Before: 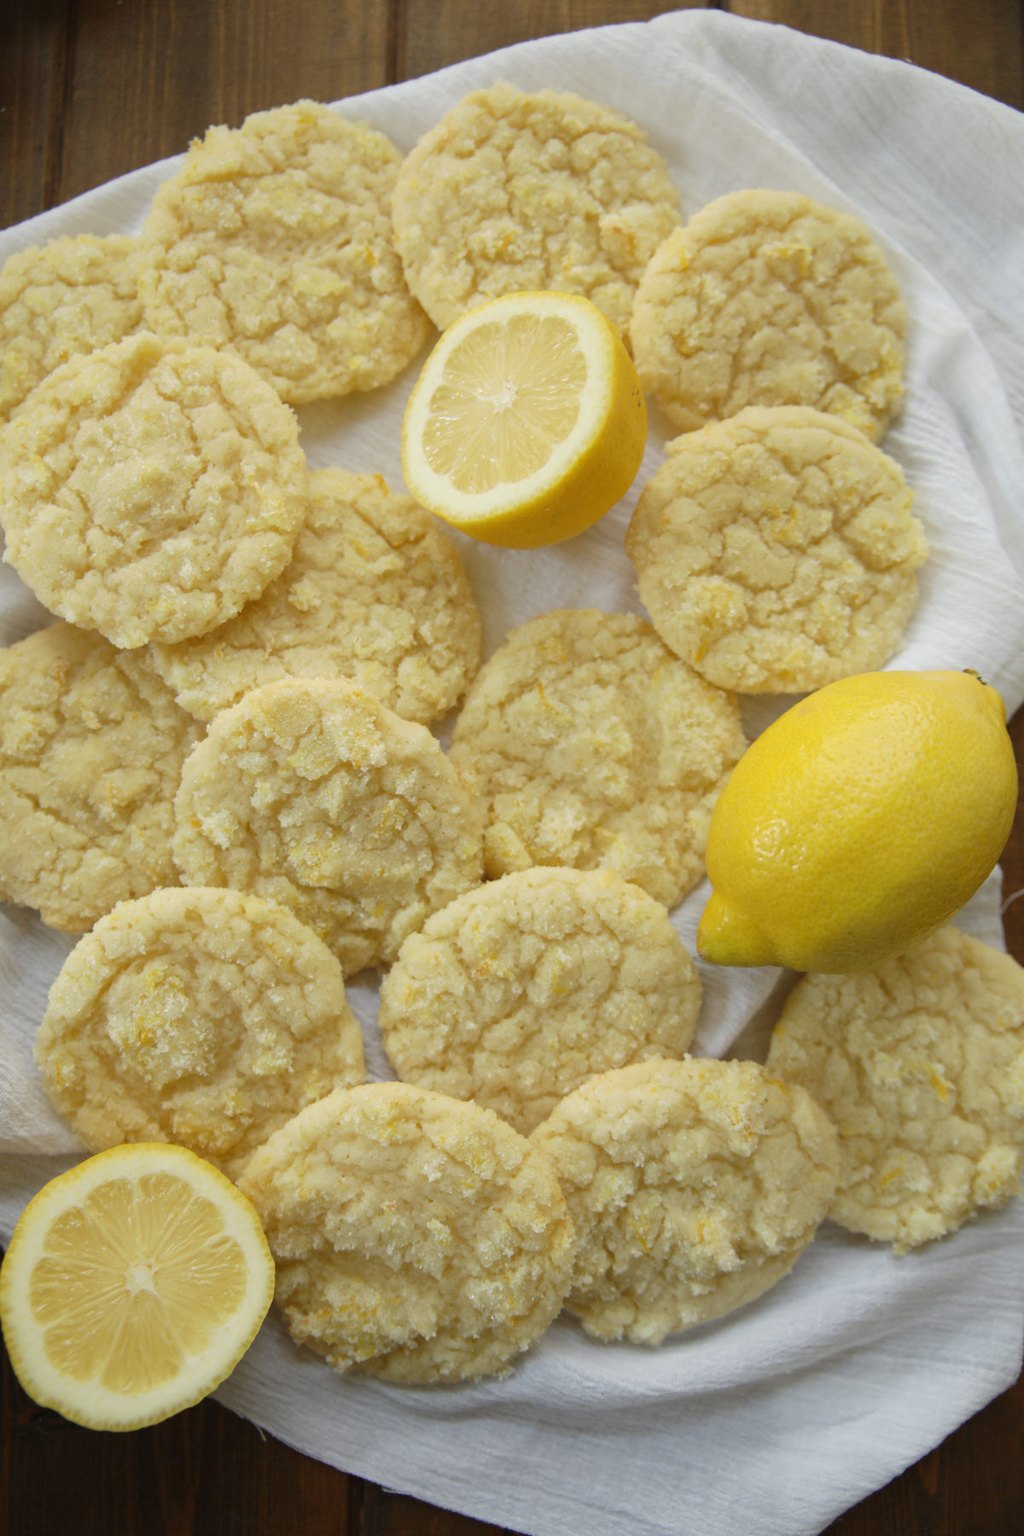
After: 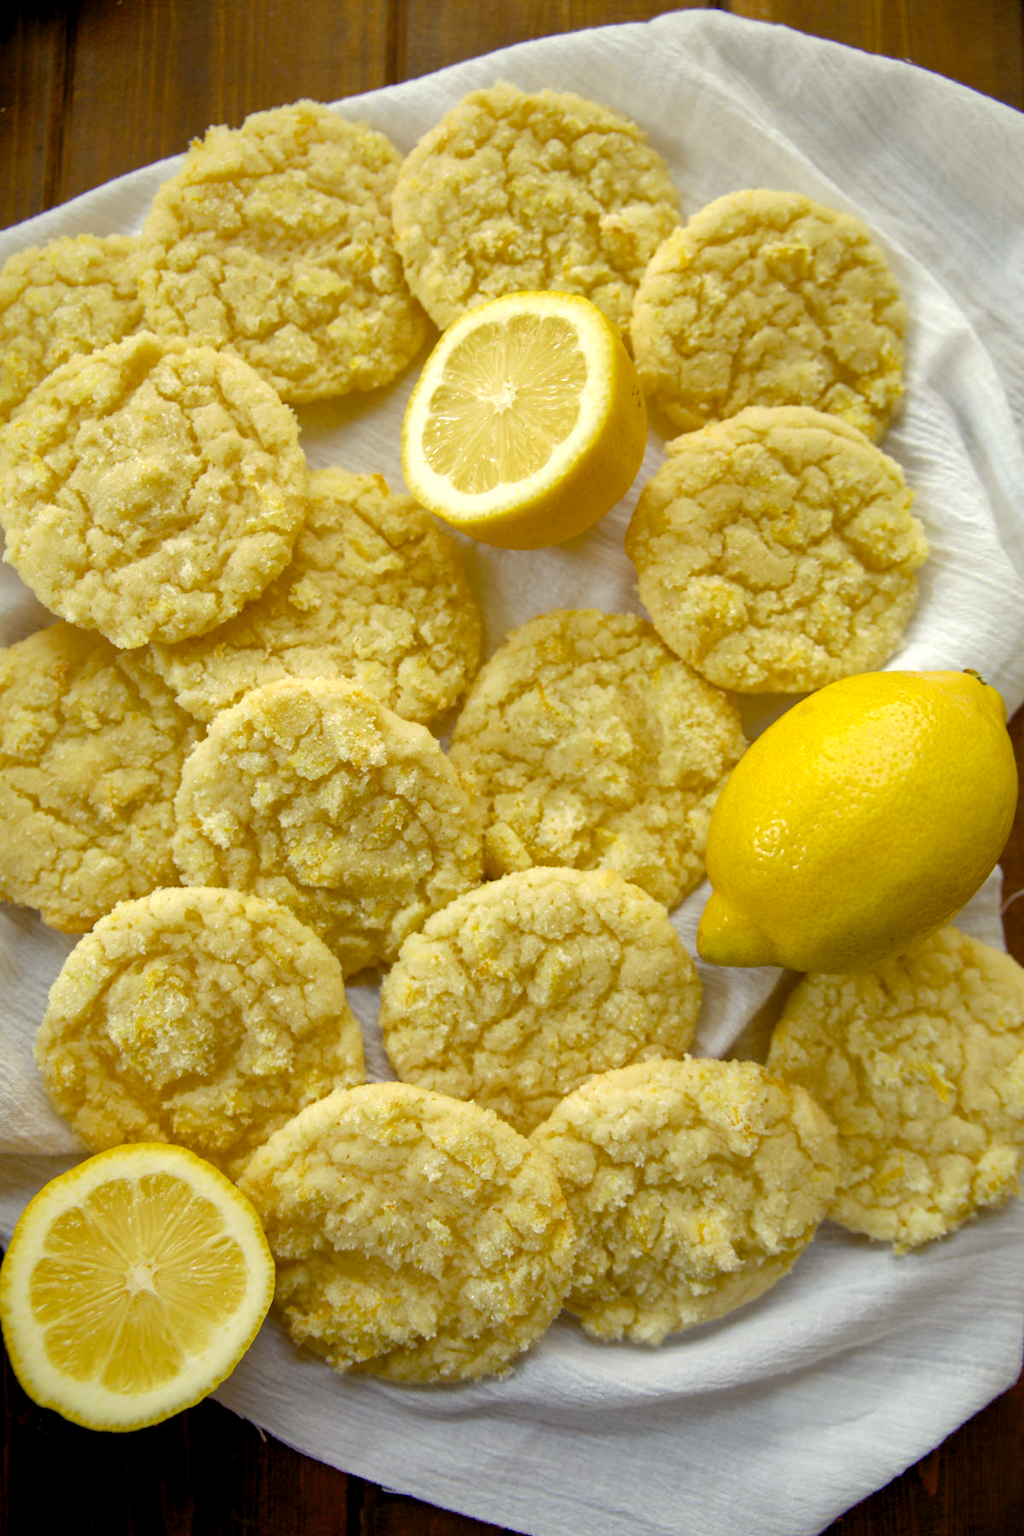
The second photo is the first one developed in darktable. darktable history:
color balance rgb: shadows lift › luminance -21.66%, shadows lift › chroma 6.57%, shadows lift › hue 270°, power › chroma 0.68%, power › hue 60°, highlights gain › luminance 6.08%, highlights gain › chroma 1.33%, highlights gain › hue 90°, global offset › luminance -0.87%, perceptual saturation grading › global saturation 26.86%, perceptual saturation grading › highlights -28.39%, perceptual saturation grading › mid-tones 15.22%, perceptual saturation grading › shadows 33.98%, perceptual brilliance grading › highlights 10%, perceptual brilliance grading › mid-tones 5%
sharpen: radius 5.325, amount 0.312, threshold 26.433
shadows and highlights: on, module defaults
